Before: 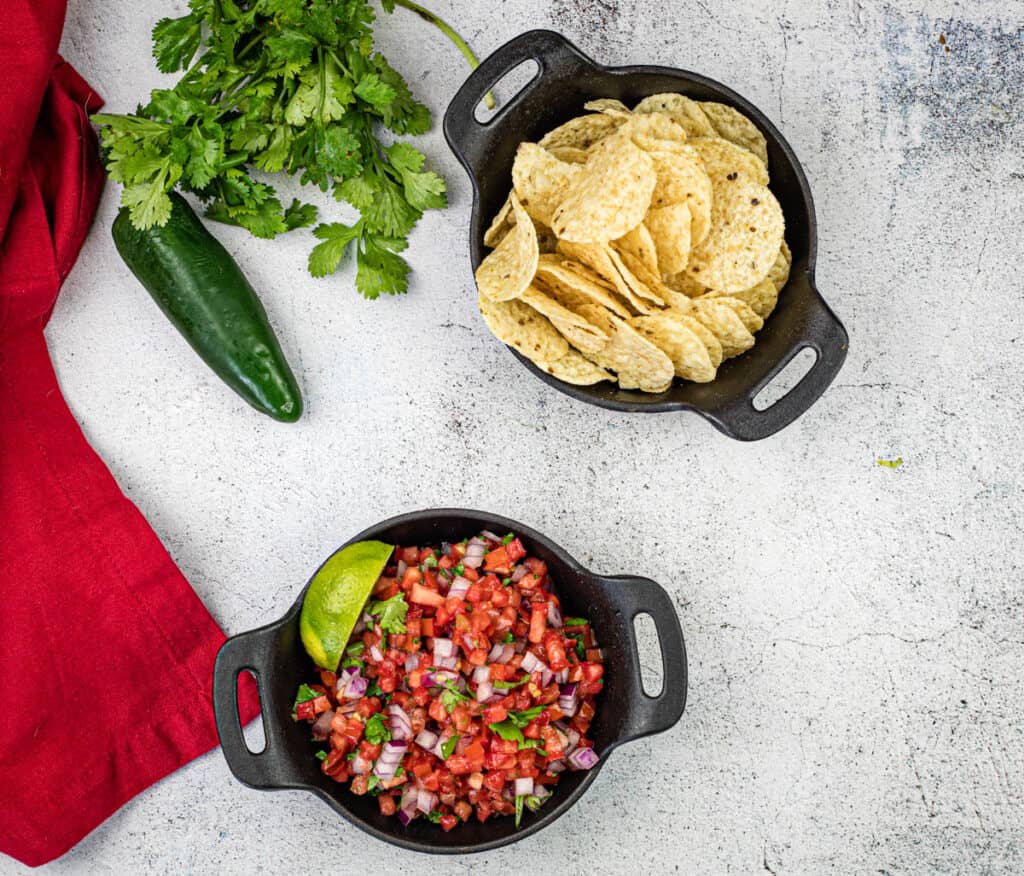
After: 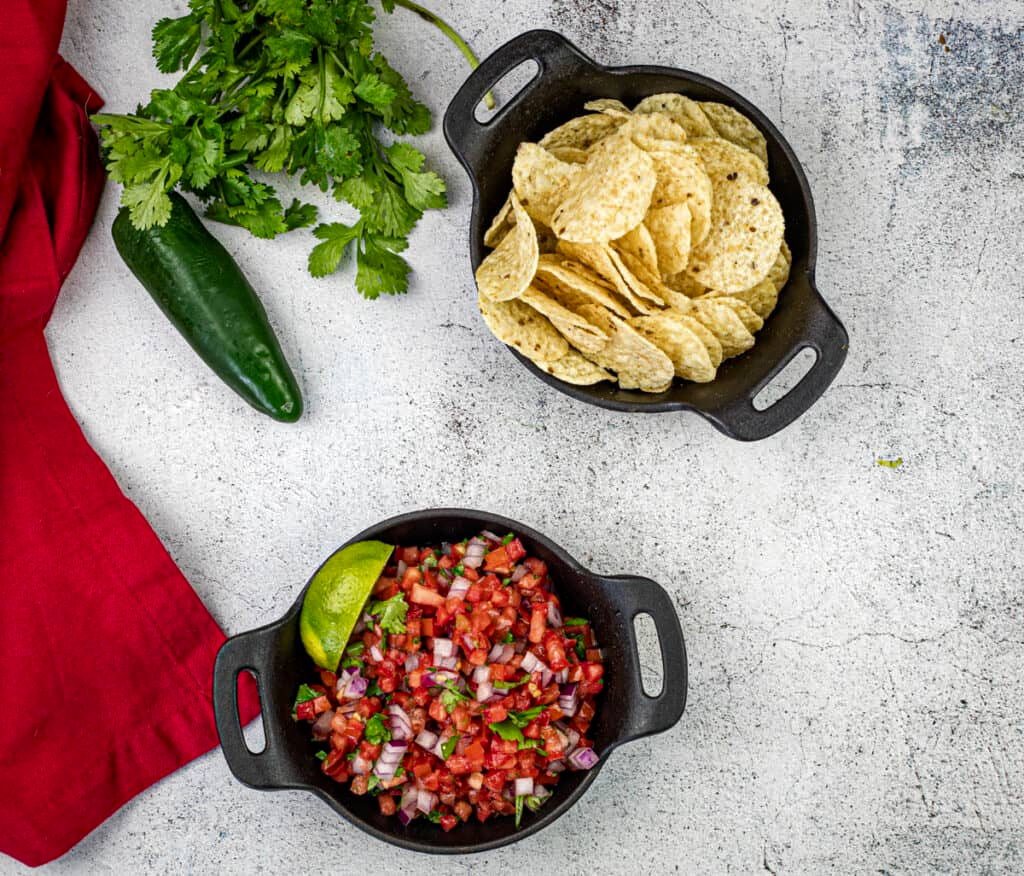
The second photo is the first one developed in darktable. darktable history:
local contrast: mode bilateral grid, contrast 20, coarseness 50, detail 119%, midtone range 0.2
tone curve: curves: ch0 [(0, 0) (0.8, 0.757) (1, 1)], color space Lab, independent channels
